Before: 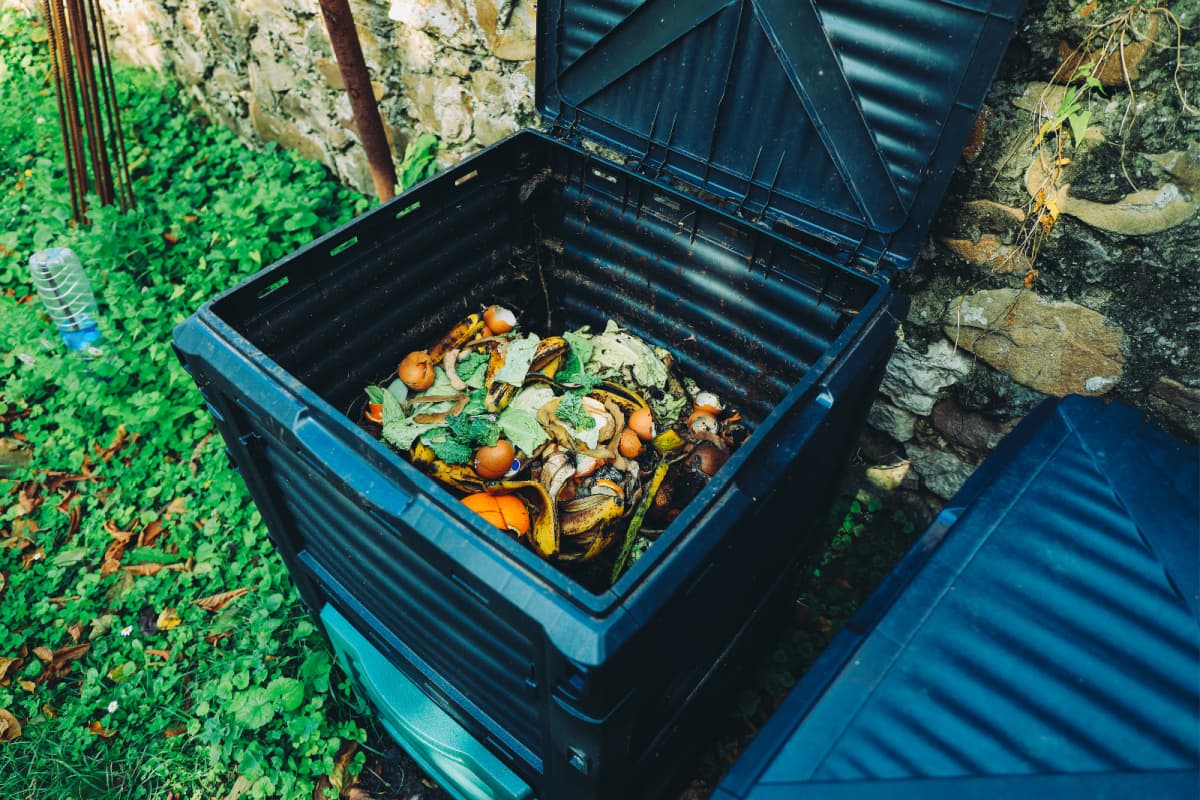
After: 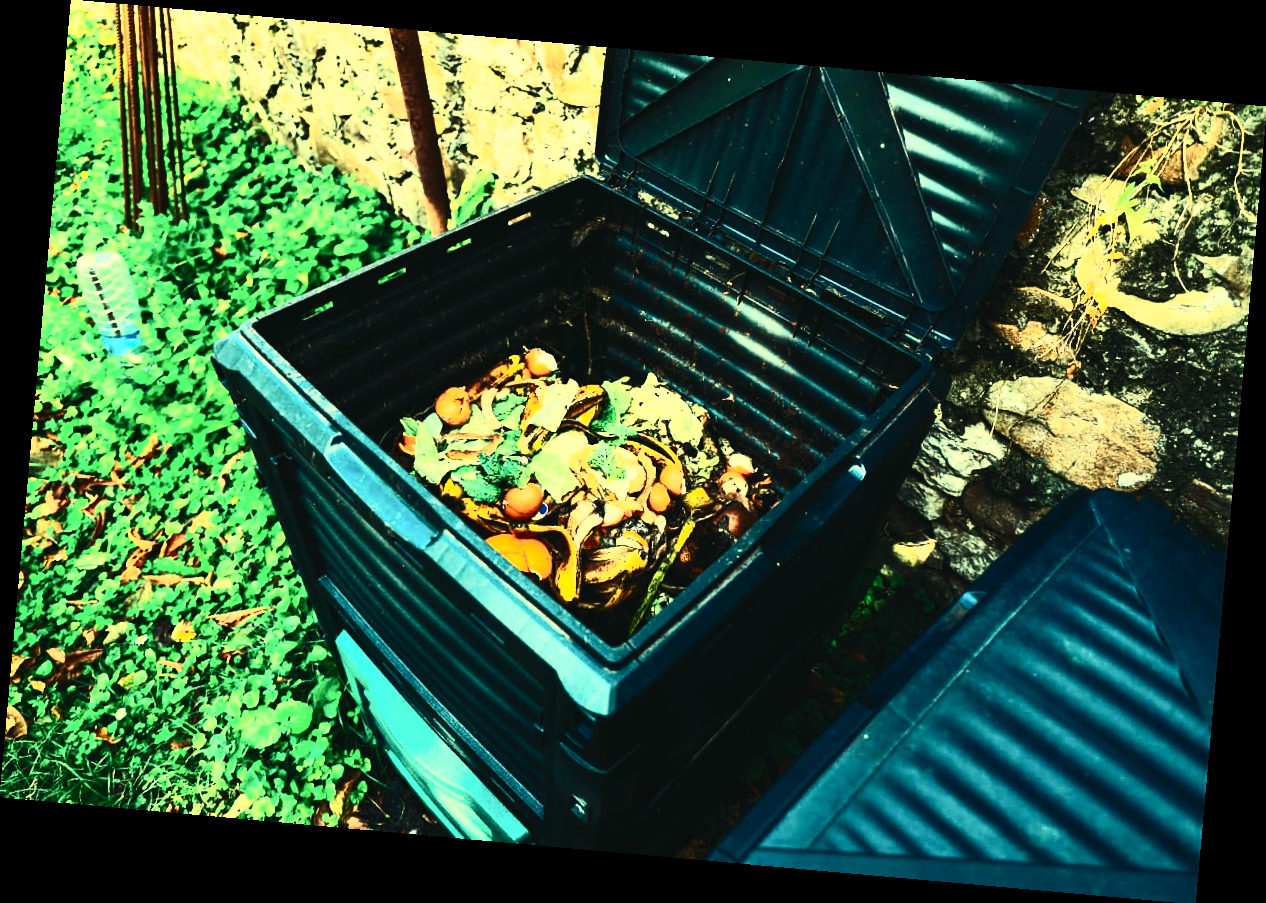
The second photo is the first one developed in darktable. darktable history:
white balance: red 1.08, blue 0.791
contrast brightness saturation: contrast 0.62, brightness 0.34, saturation 0.14
rotate and perspective: rotation 5.12°, automatic cropping off
tone equalizer: -8 EV -0.75 EV, -7 EV -0.7 EV, -6 EV -0.6 EV, -5 EV -0.4 EV, -3 EV 0.4 EV, -2 EV 0.6 EV, -1 EV 0.7 EV, +0 EV 0.75 EV, edges refinement/feathering 500, mask exposure compensation -1.57 EV, preserve details no
